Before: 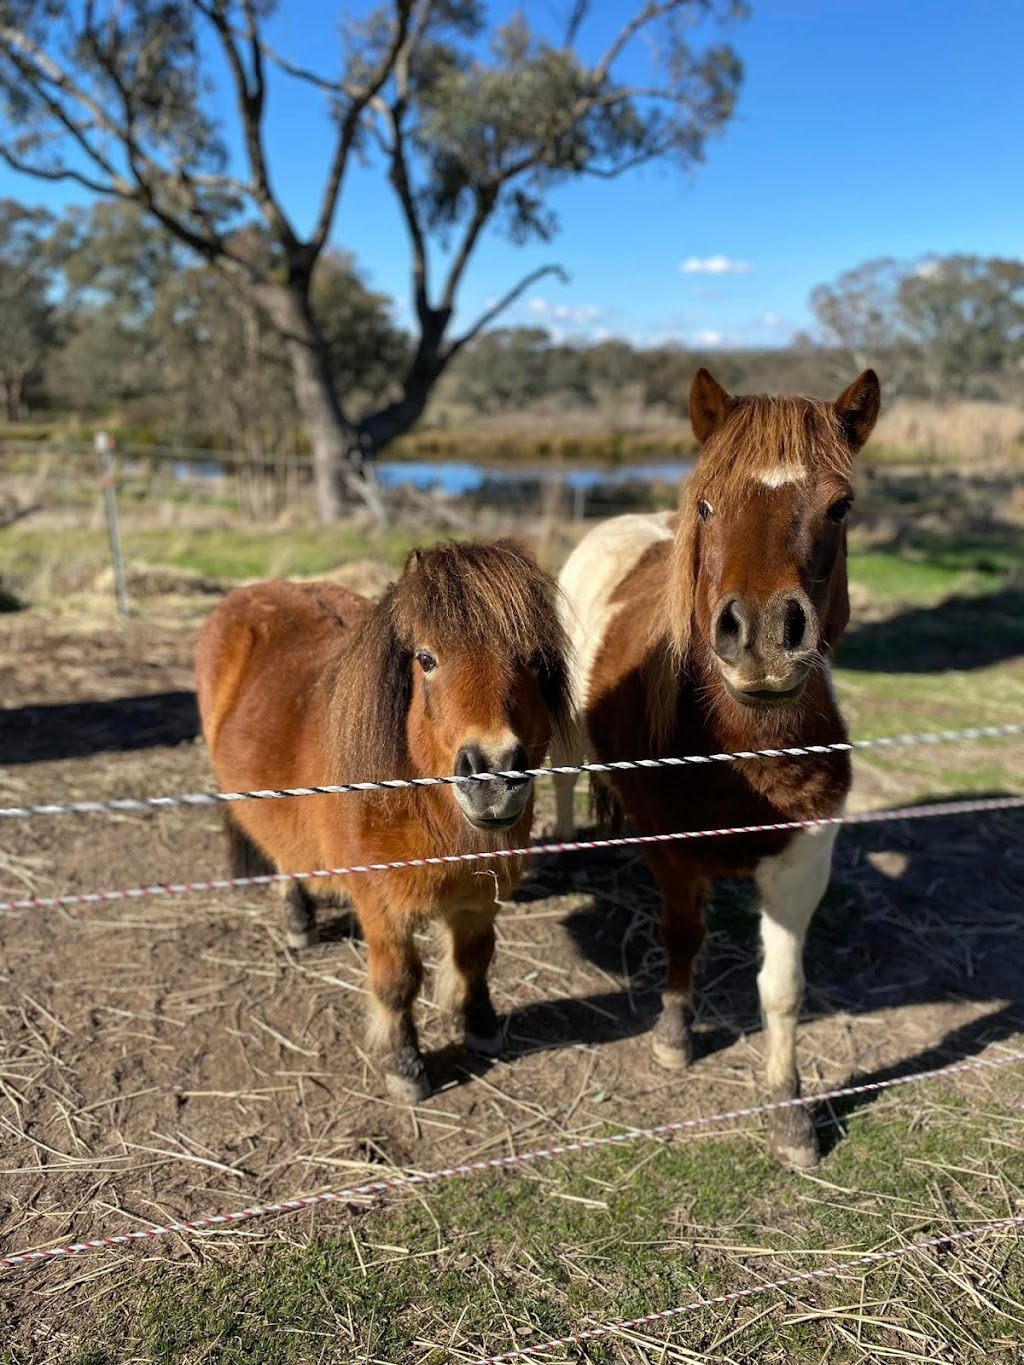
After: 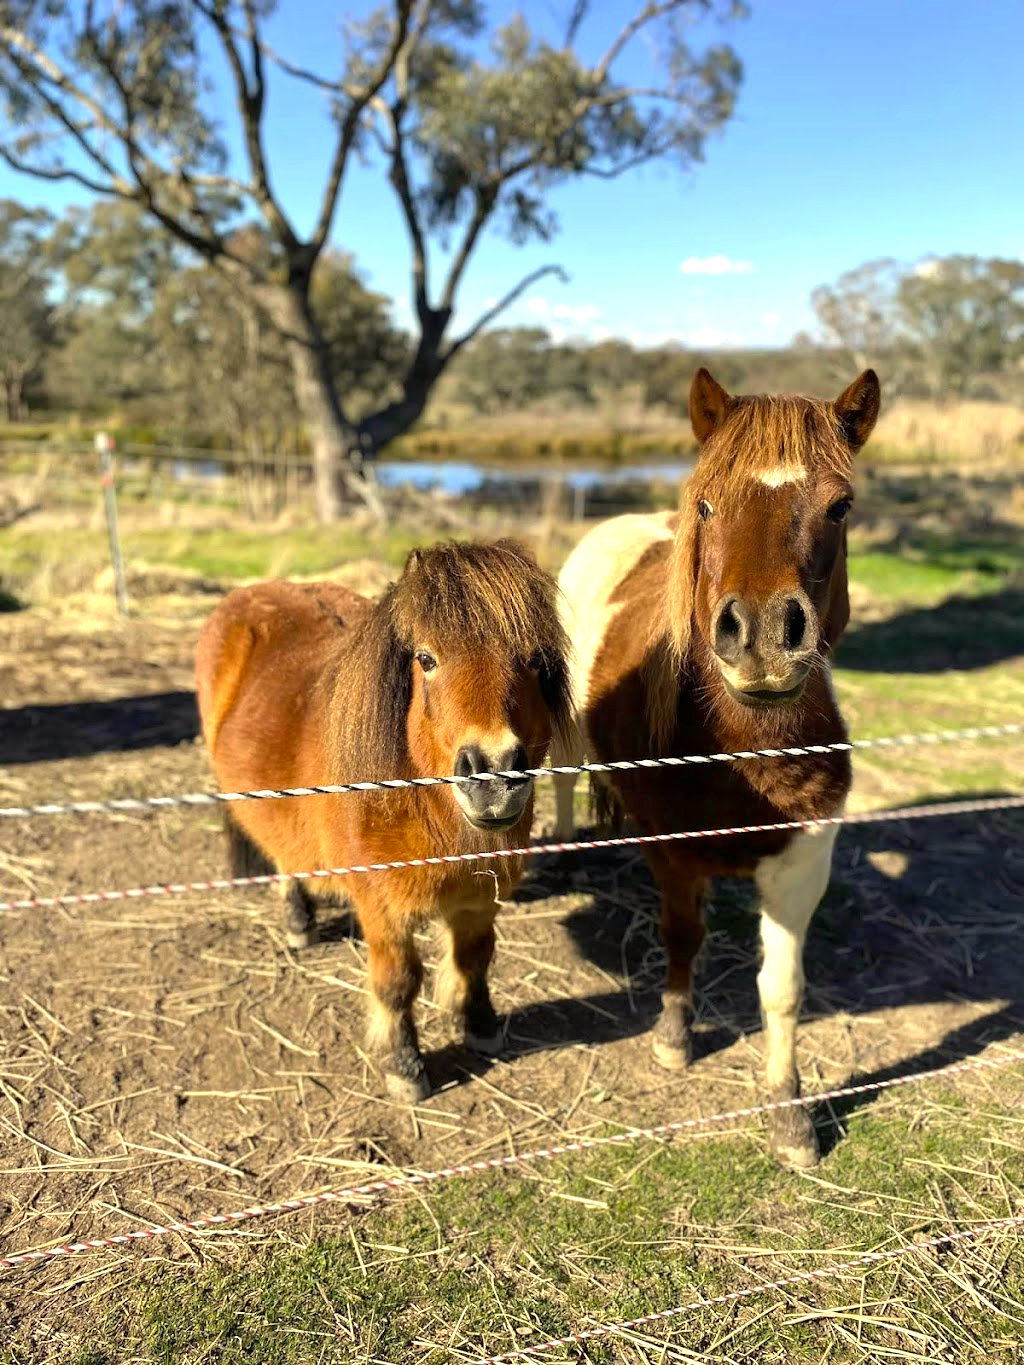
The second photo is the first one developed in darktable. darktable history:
exposure: exposure 0.77 EV, compensate highlight preservation false
color correction: highlights a* 1.39, highlights b* 17.83
